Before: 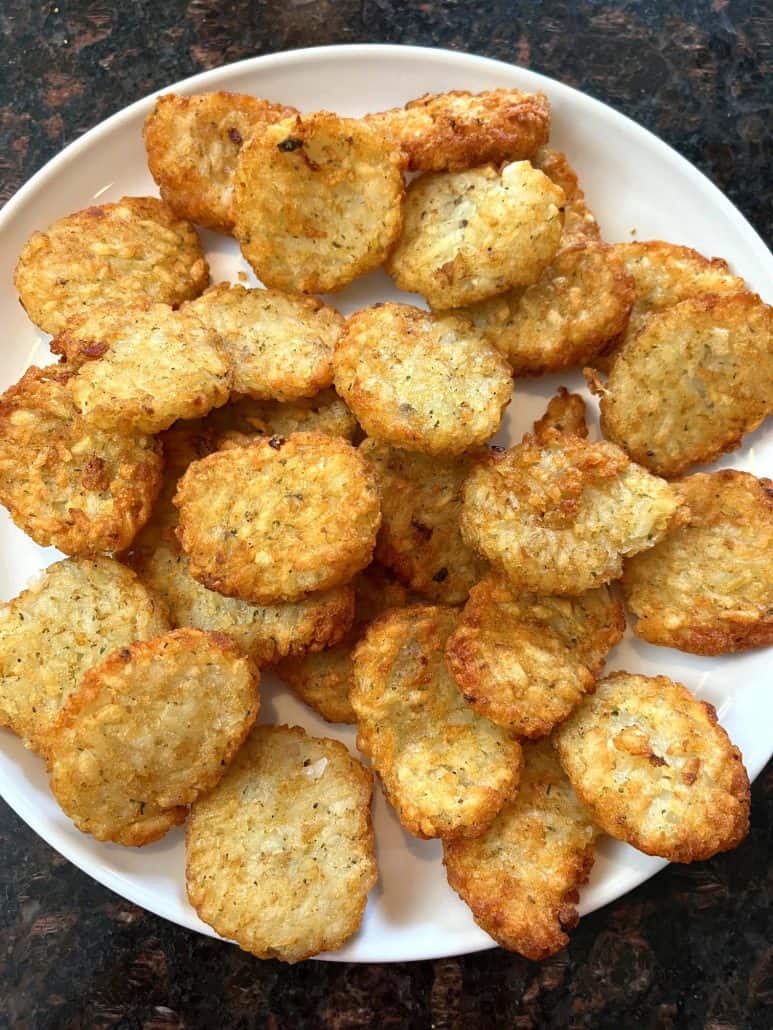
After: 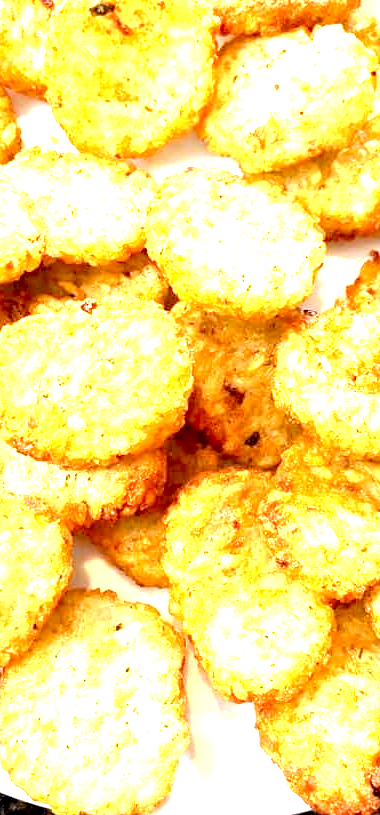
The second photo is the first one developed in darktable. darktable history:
crop and rotate: angle 0.015°, left 24.351%, top 13.234%, right 26.355%, bottom 7.559%
exposure: black level correction 0.006, exposure 2.08 EV, compensate exposure bias true, compensate highlight preservation false
tone equalizer: -8 EV -0.407 EV, -7 EV -0.364 EV, -6 EV -0.369 EV, -5 EV -0.249 EV, -3 EV 0.218 EV, -2 EV 0.358 EV, -1 EV 0.385 EV, +0 EV 0.424 EV, mask exposure compensation -0.511 EV
